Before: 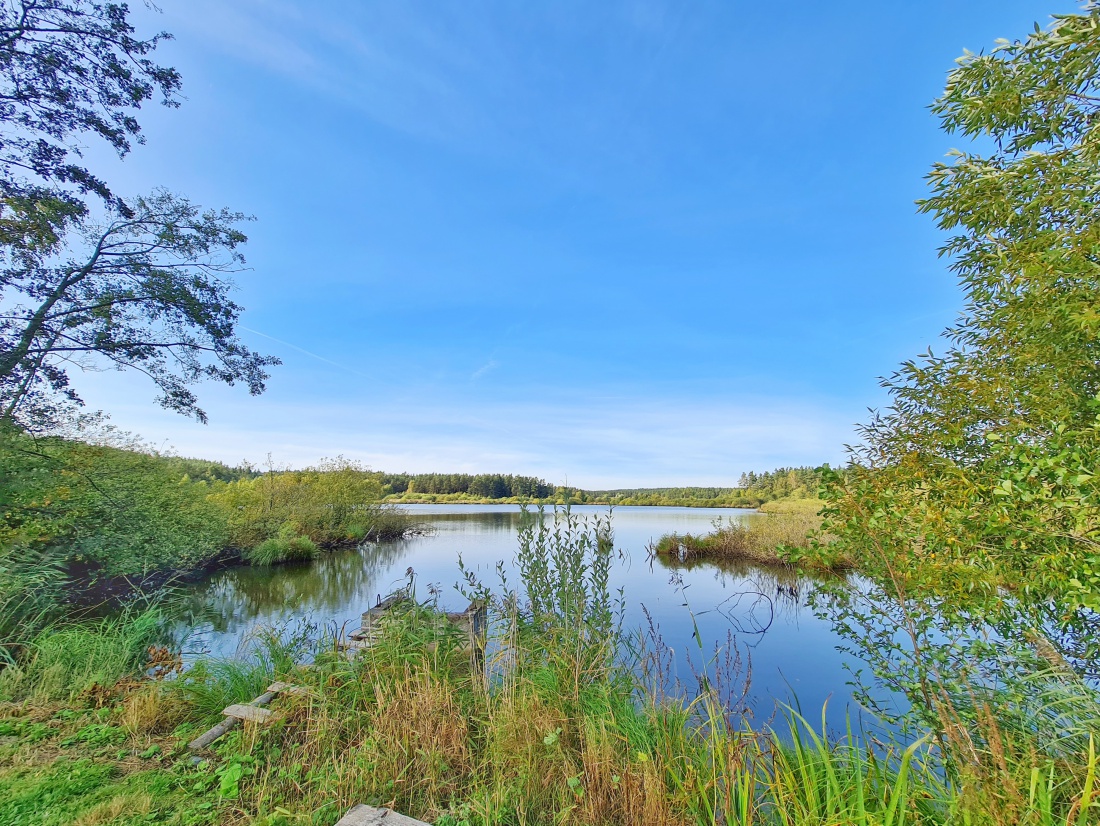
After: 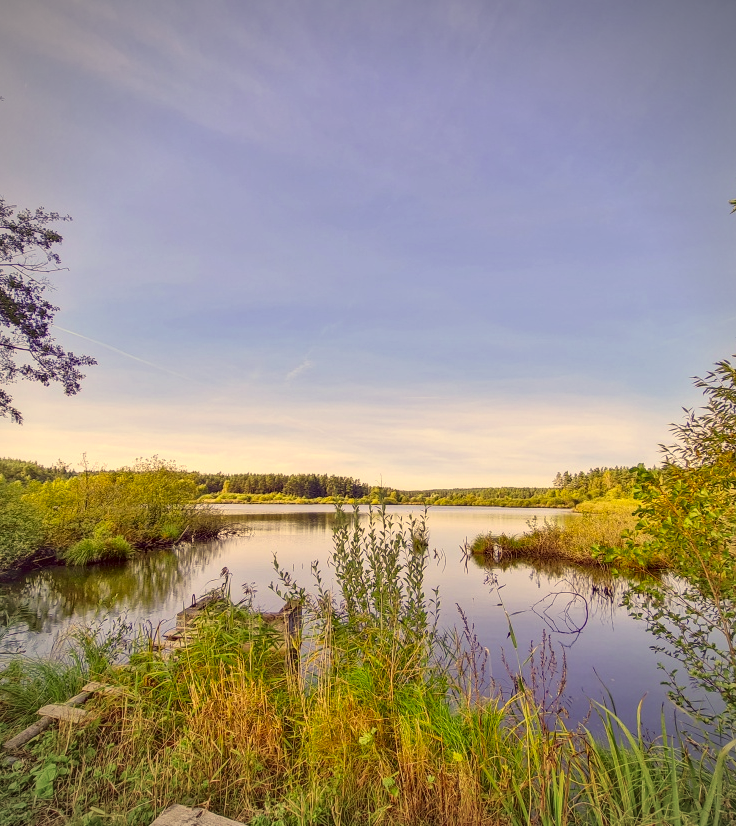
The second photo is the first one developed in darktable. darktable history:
color correction: highlights a* 10.13, highlights b* 39.46, shadows a* 14.9, shadows b* 3.68
vignetting: fall-off radius 60.83%, brightness -0.575, unbound false
crop: left 16.893%, right 16.182%
local contrast: detail 130%
